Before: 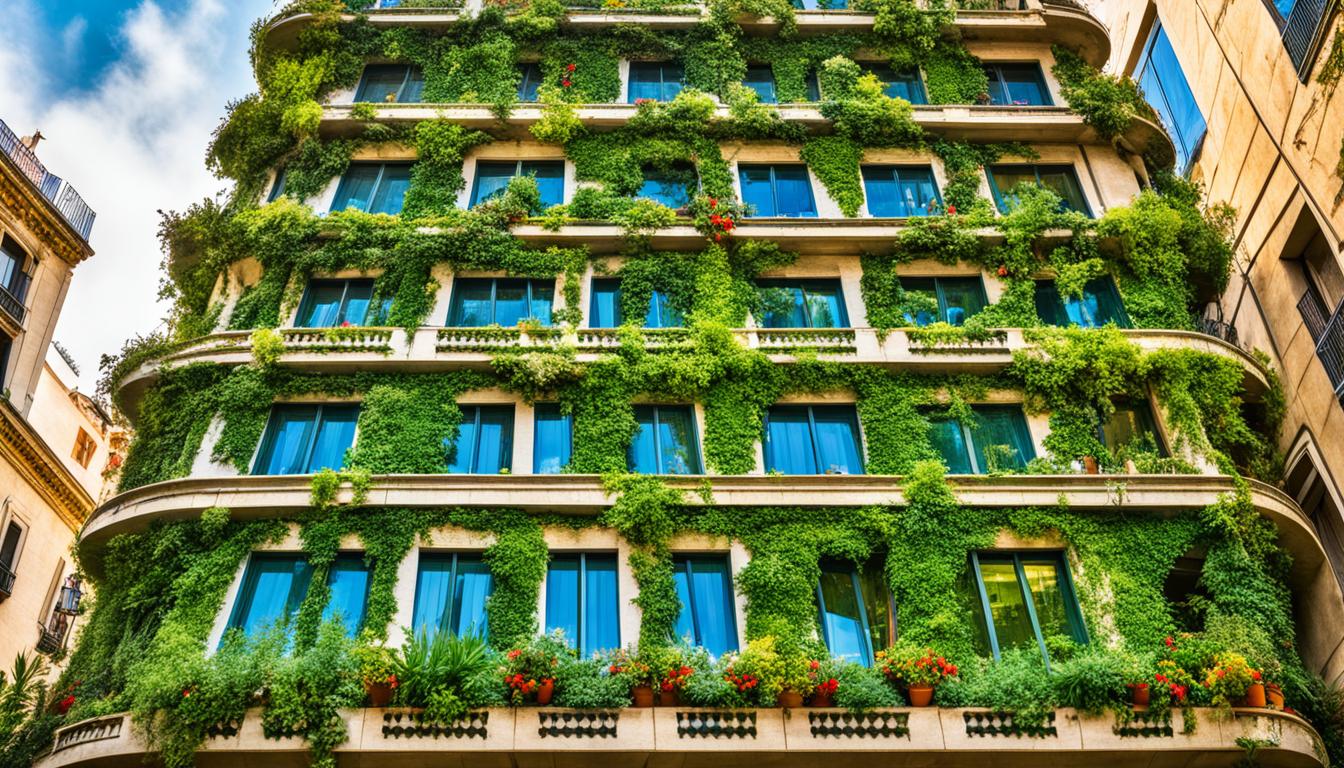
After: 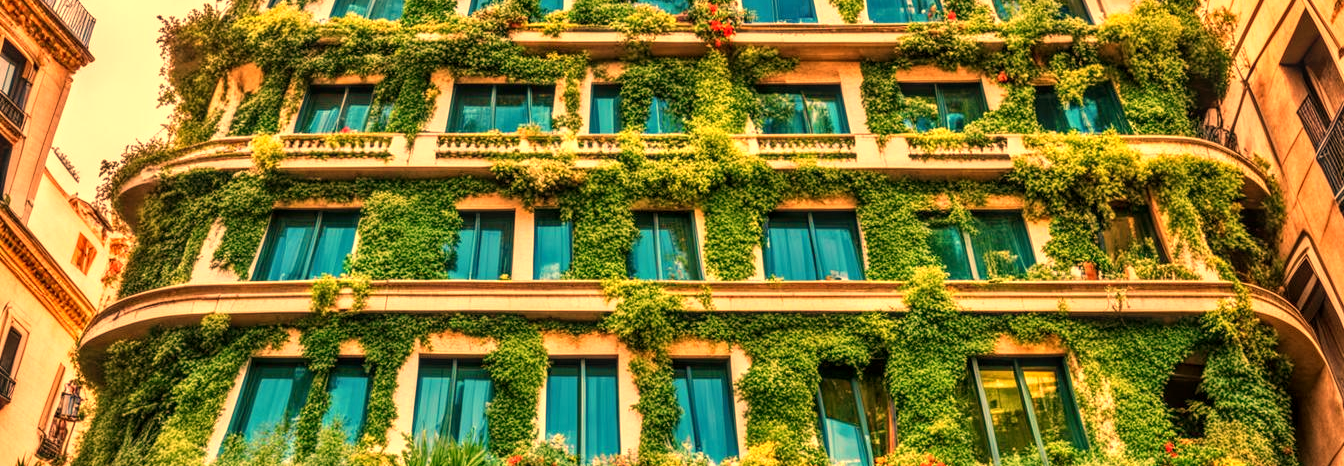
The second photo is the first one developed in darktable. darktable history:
crop and rotate: top 25.357%, bottom 13.942%
local contrast: on, module defaults
white balance: red 1.467, blue 0.684
